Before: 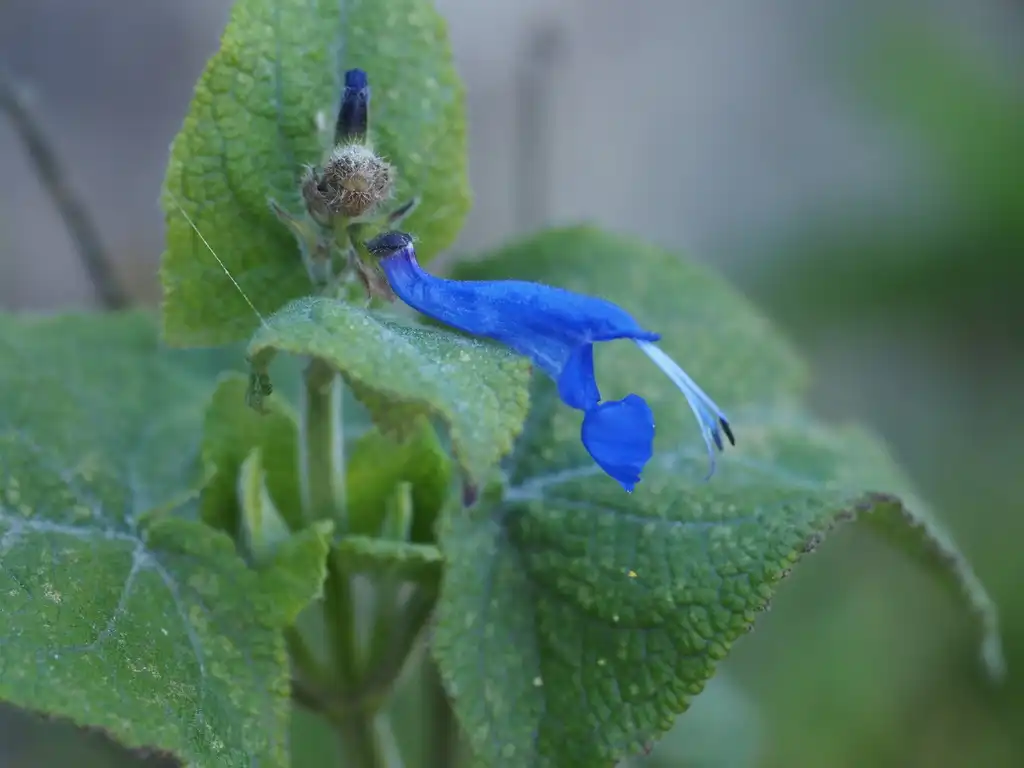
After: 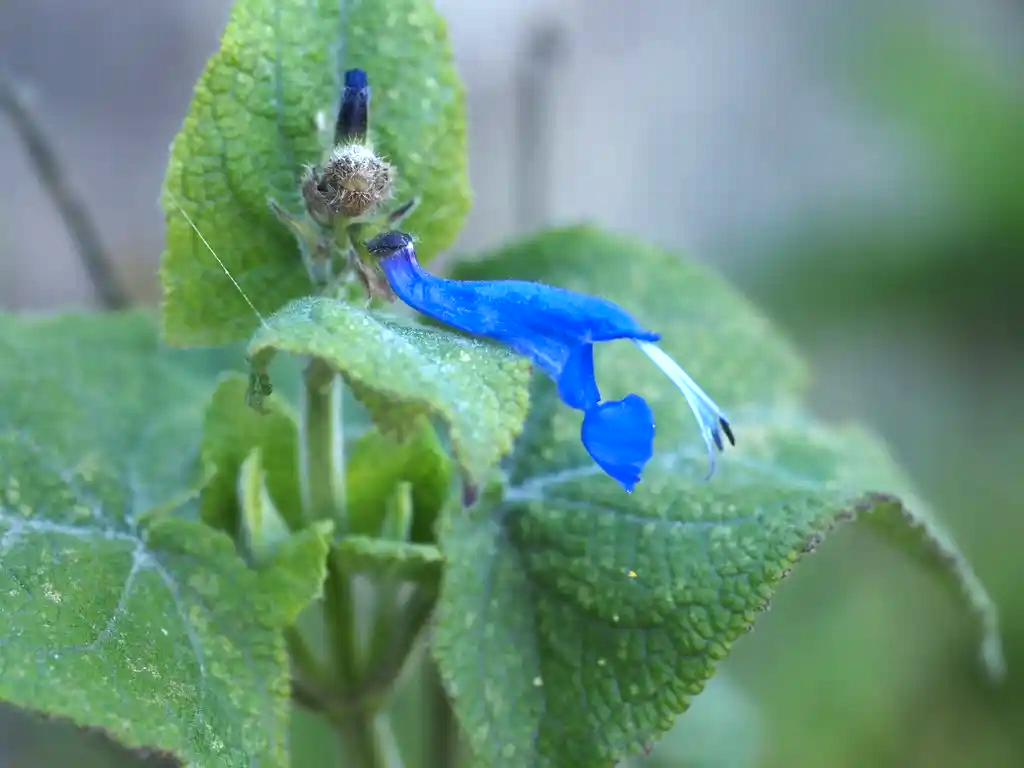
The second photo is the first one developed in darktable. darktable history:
shadows and highlights: shadows 43.89, white point adjustment -1.3, soften with gaussian
tone equalizer: -8 EV -1.07 EV, -7 EV -0.991 EV, -6 EV -0.901 EV, -5 EV -0.543 EV, -3 EV 0.594 EV, -2 EV 0.848 EV, -1 EV 0.998 EV, +0 EV 1.06 EV
